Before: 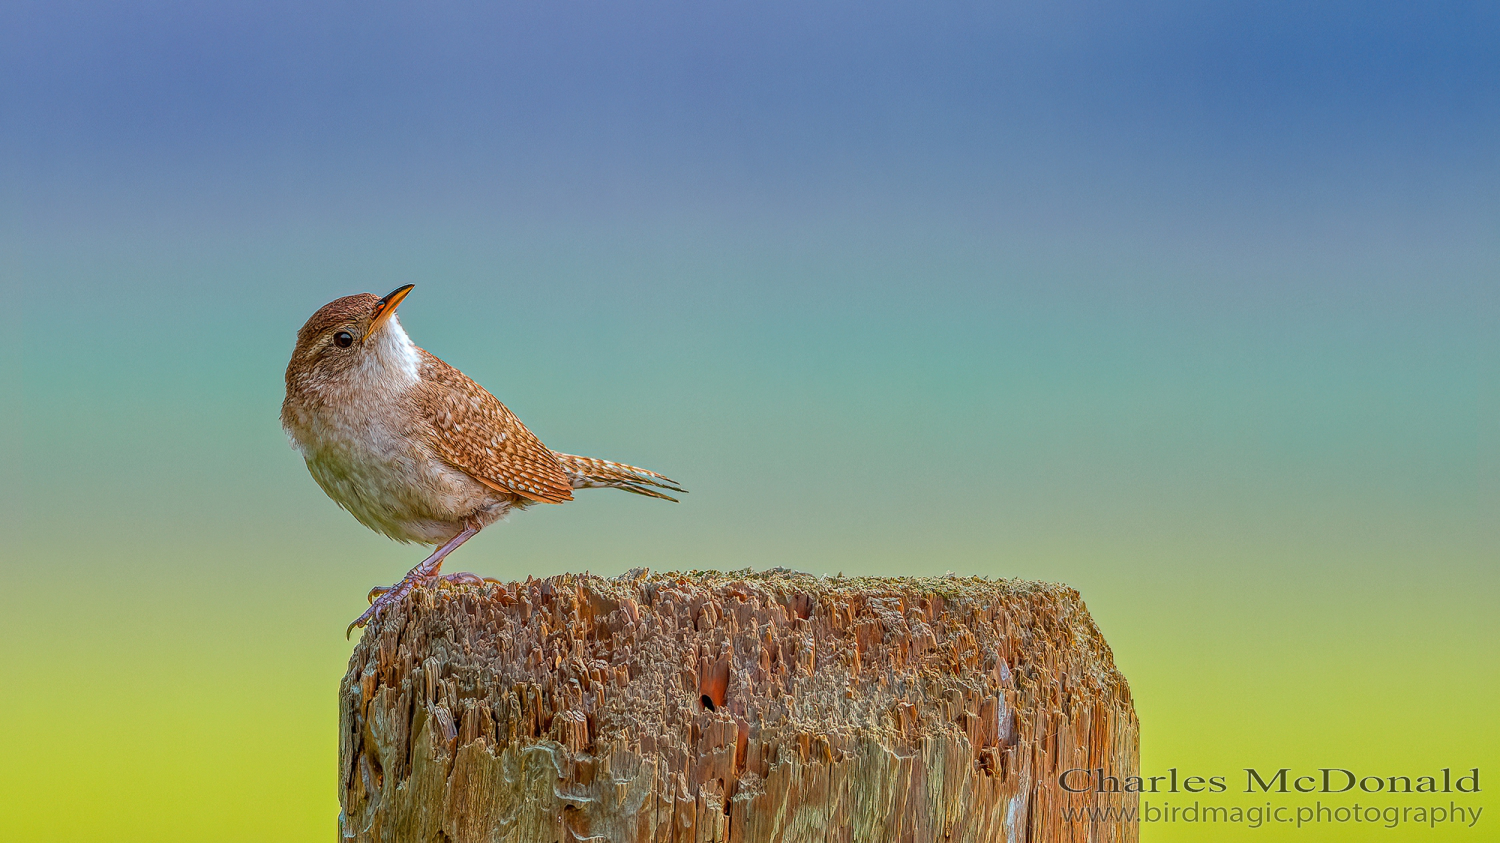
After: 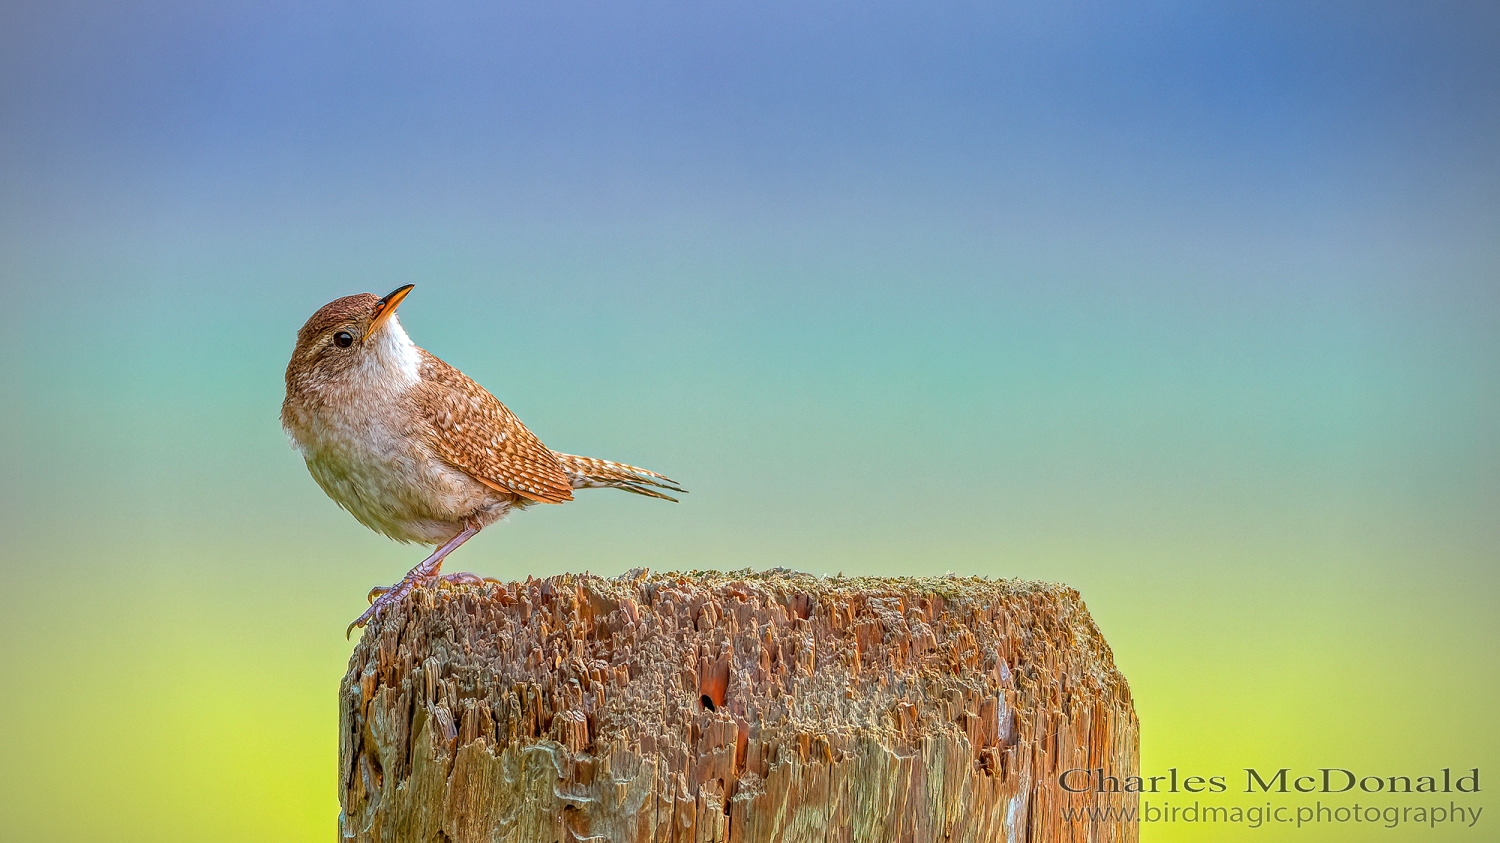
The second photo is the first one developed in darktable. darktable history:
vignetting: on, module defaults
exposure: compensate highlight preservation false
tone equalizer: -8 EV -0.436 EV, -7 EV -0.409 EV, -6 EV -0.333 EV, -5 EV -0.189 EV, -3 EV 0.225 EV, -2 EV 0.36 EV, -1 EV 0.381 EV, +0 EV 0.393 EV
